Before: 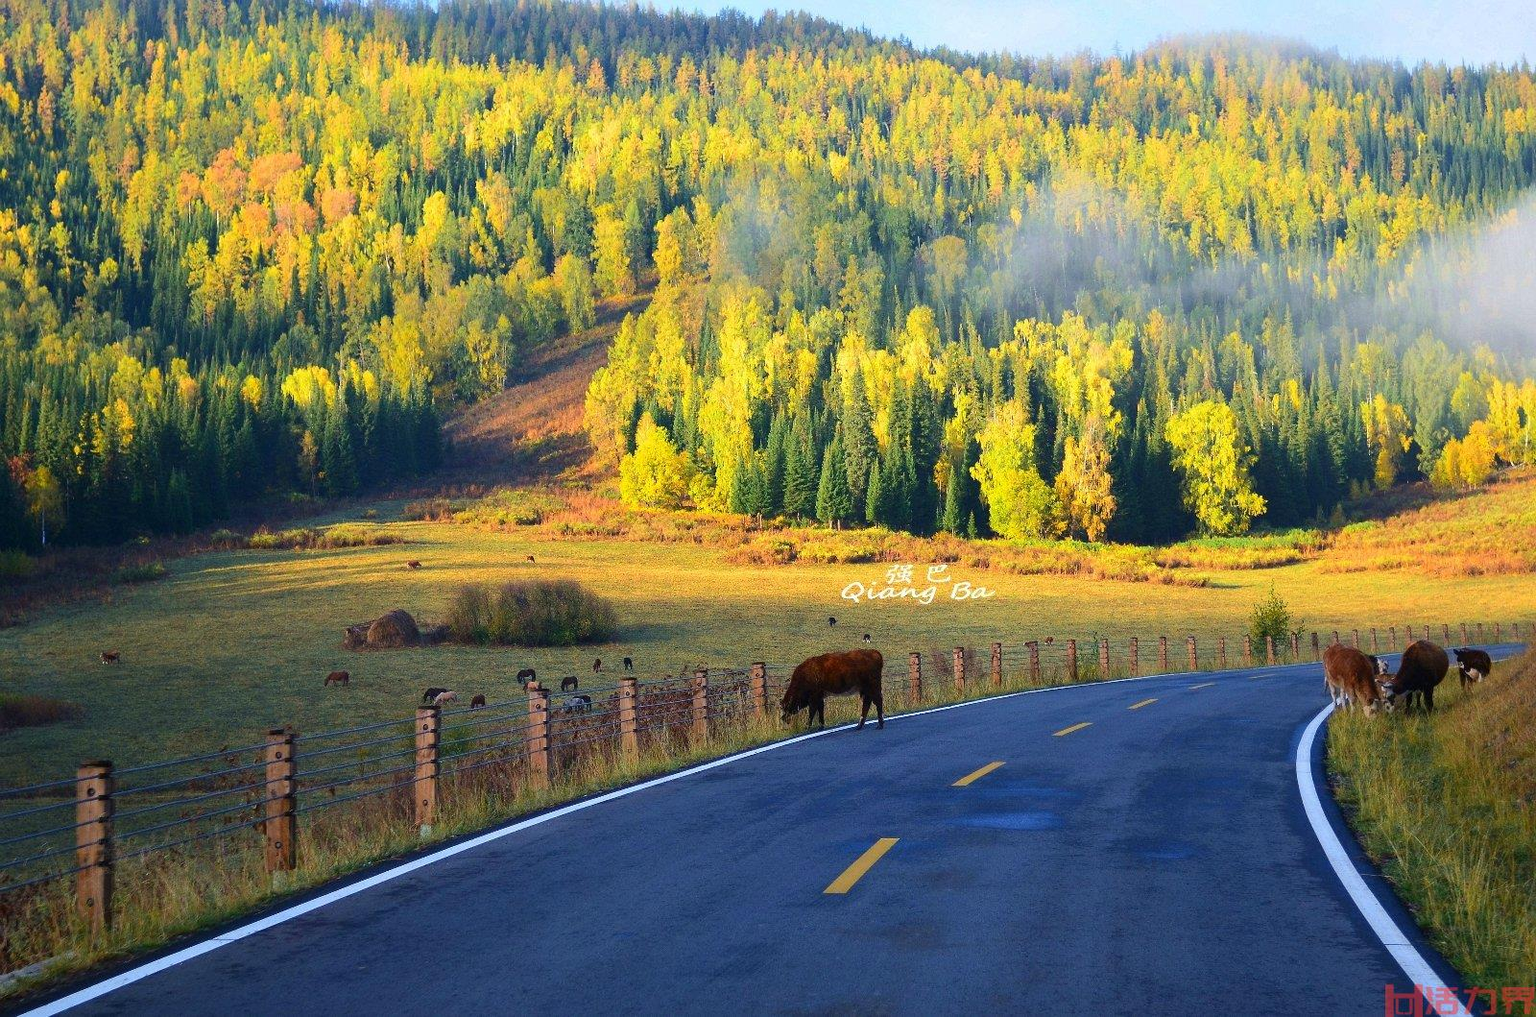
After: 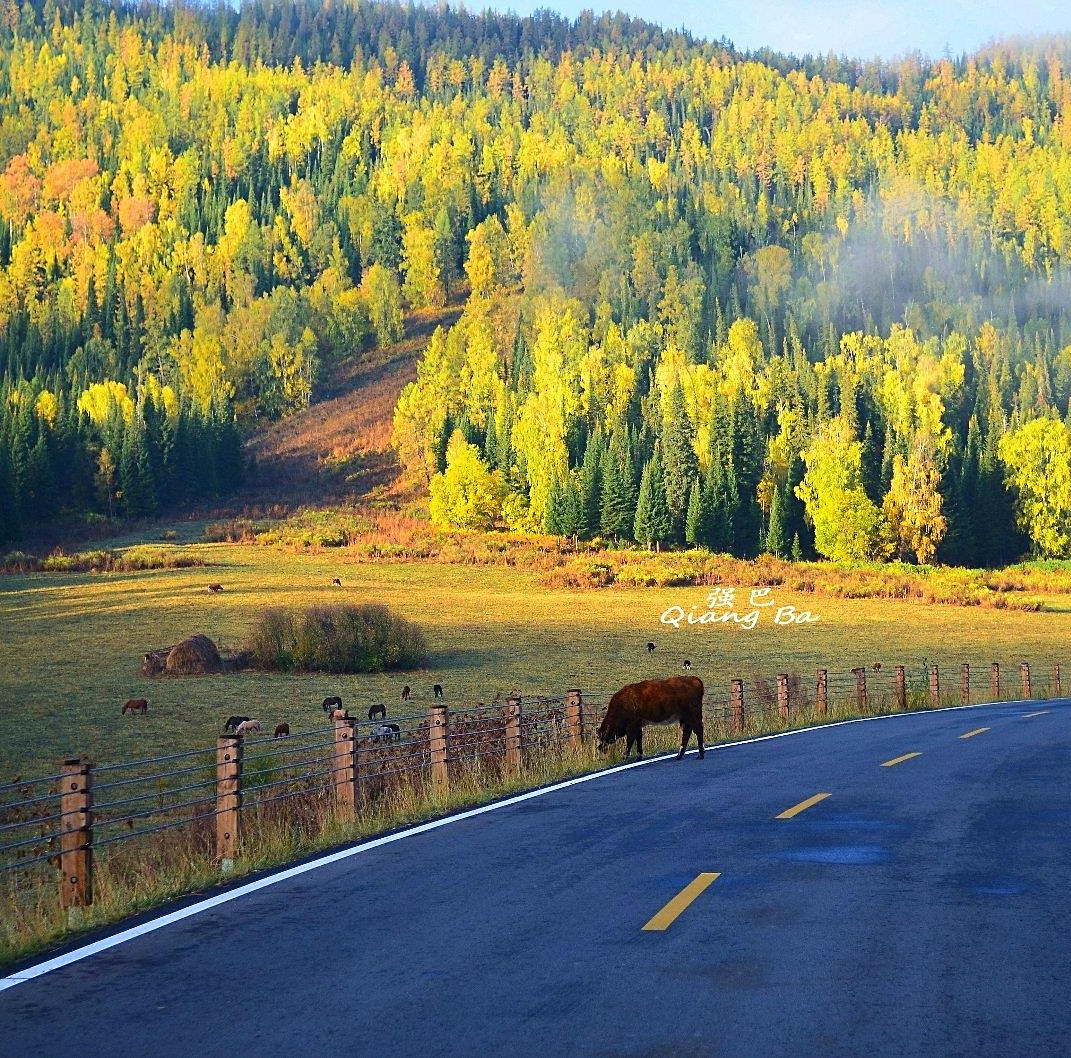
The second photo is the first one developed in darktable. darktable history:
crop and rotate: left 13.622%, right 19.437%
sharpen: on, module defaults
